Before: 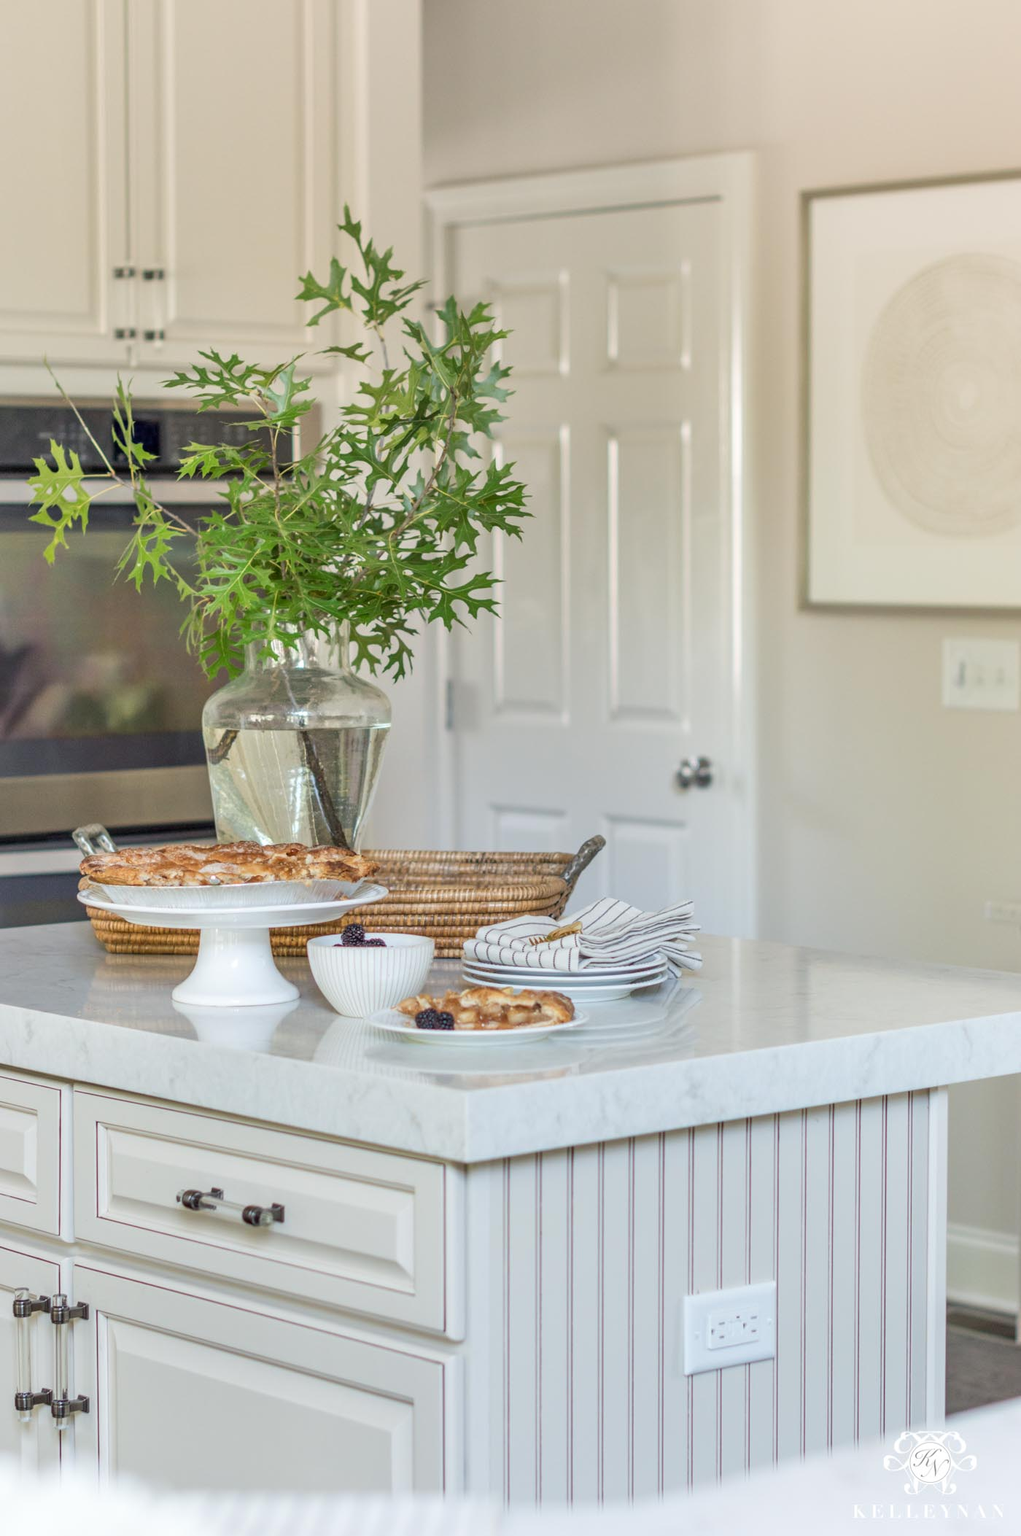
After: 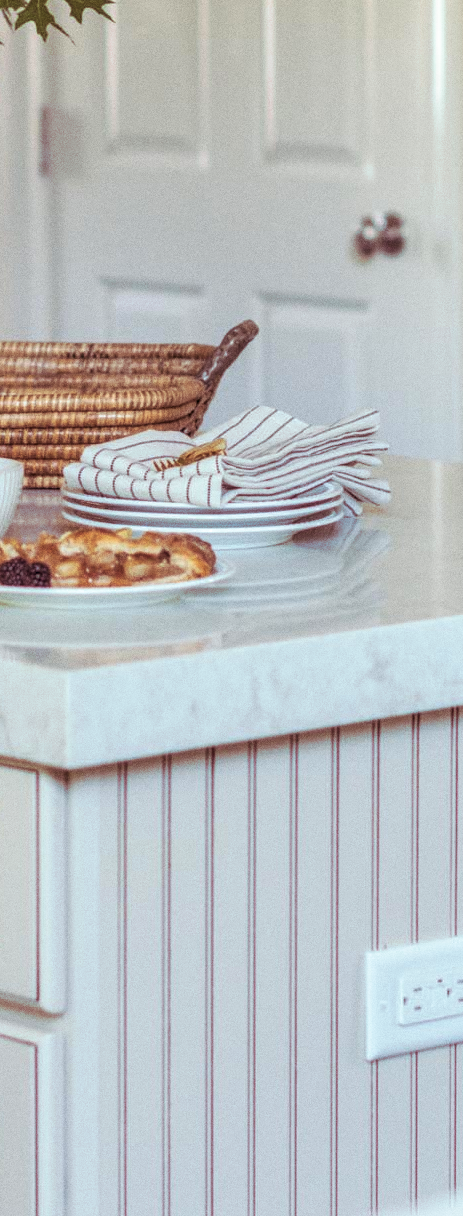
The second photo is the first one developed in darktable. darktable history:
crop: left 40.878%, top 39.176%, right 25.993%, bottom 3.081%
grain: coarseness 0.09 ISO
local contrast: on, module defaults
split-toning: highlights › hue 180°
contrast brightness saturation: saturation 0.18
